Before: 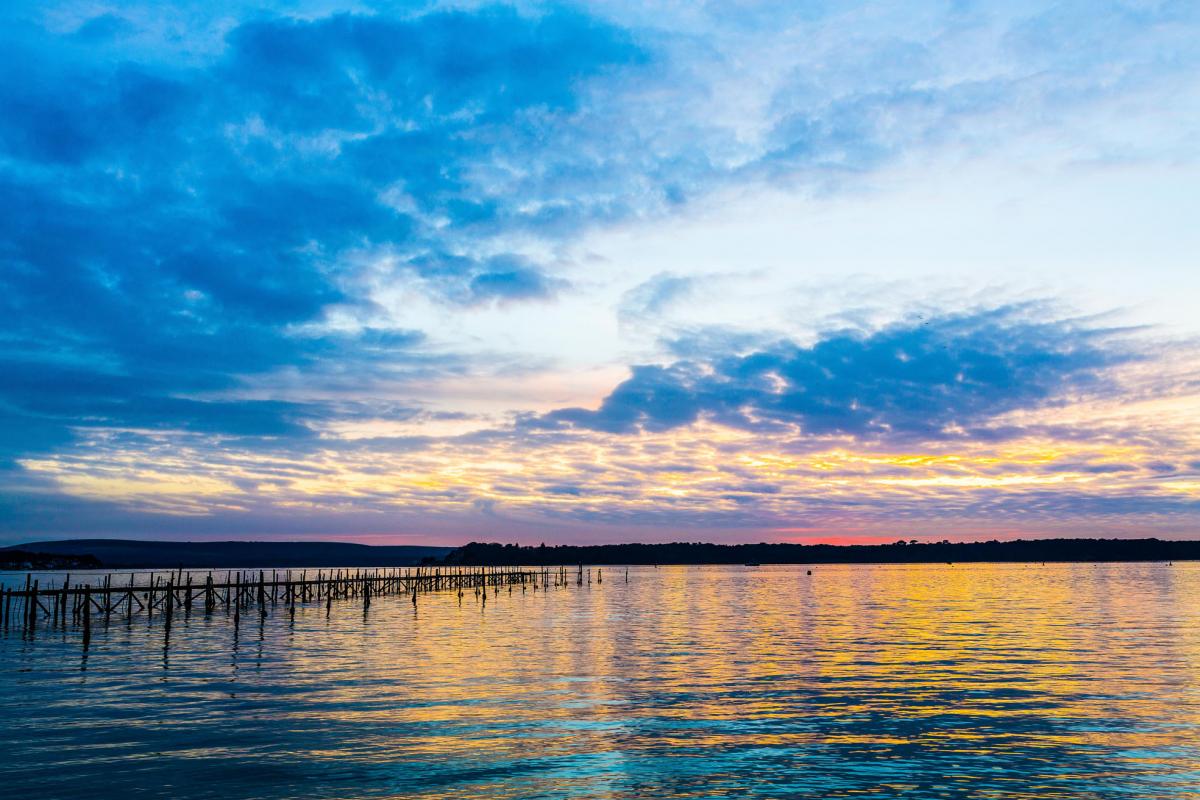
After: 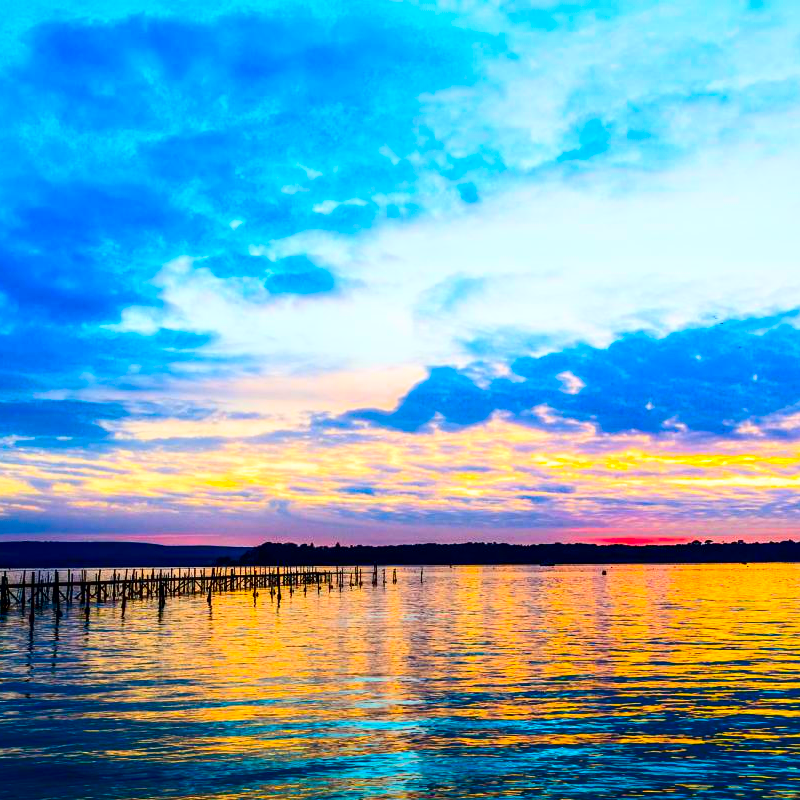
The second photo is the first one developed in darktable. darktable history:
exposure: black level correction 0.004, exposure 0.016 EV, compensate exposure bias true, compensate highlight preservation false
crop: left 17.097%, right 16.189%
contrast brightness saturation: contrast 0.261, brightness 0.015, saturation 0.865
